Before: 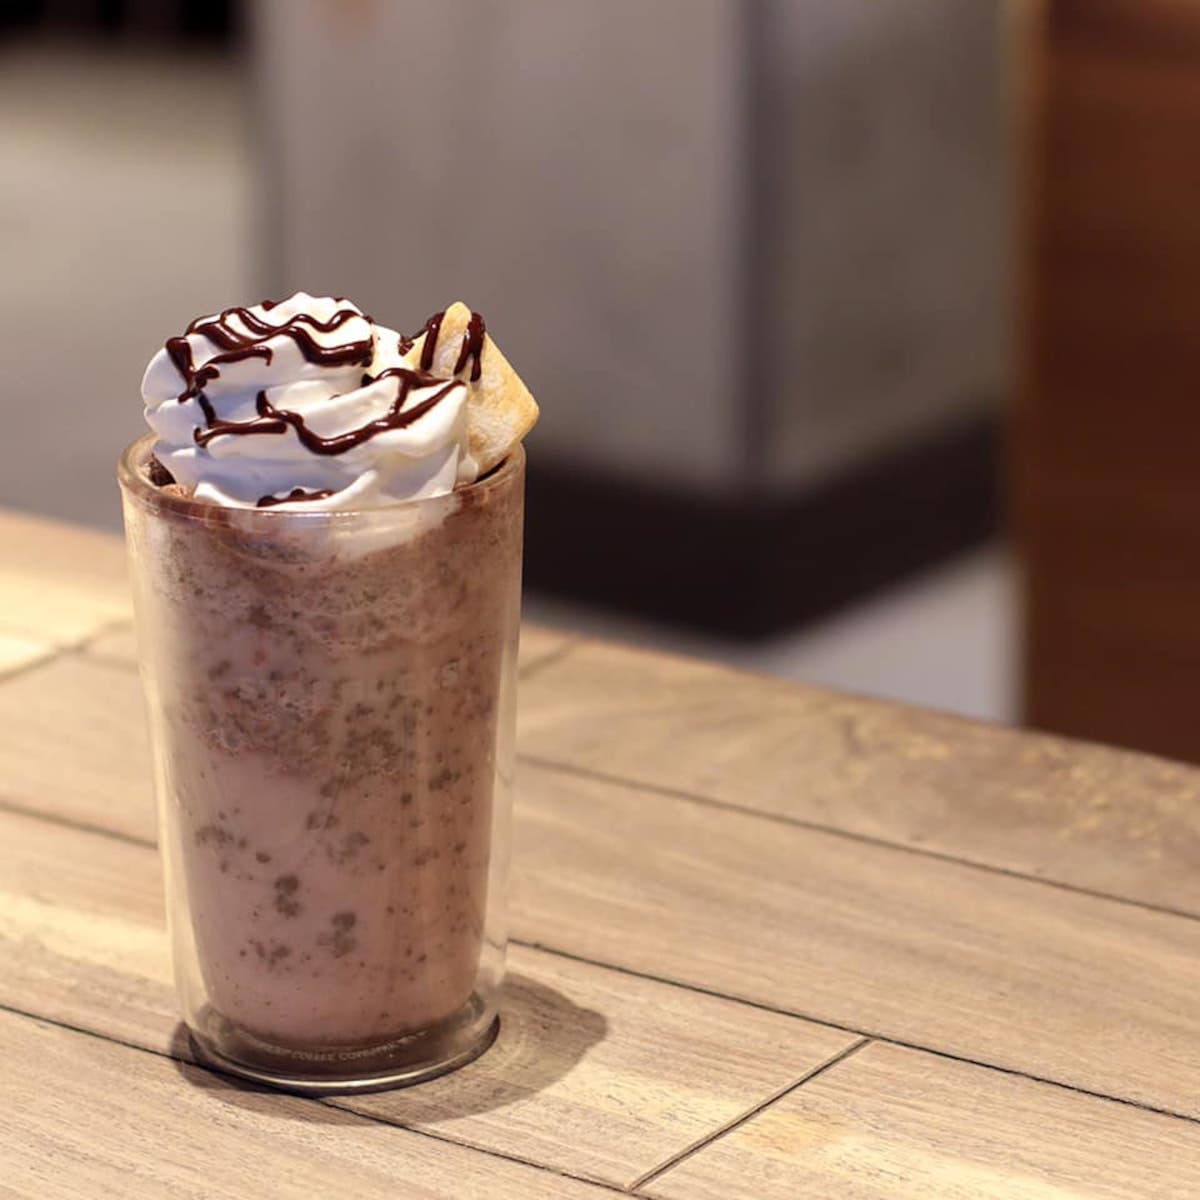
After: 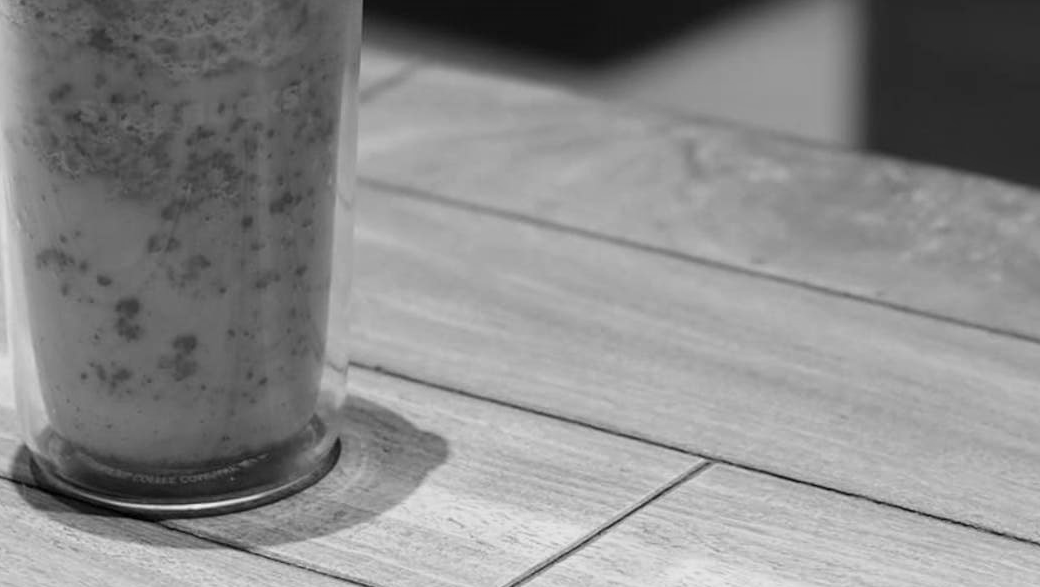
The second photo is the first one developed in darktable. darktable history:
crop and rotate: left 13.306%, top 48.129%, bottom 2.928%
monochrome: a -71.75, b 75.82
tone equalizer: on, module defaults
